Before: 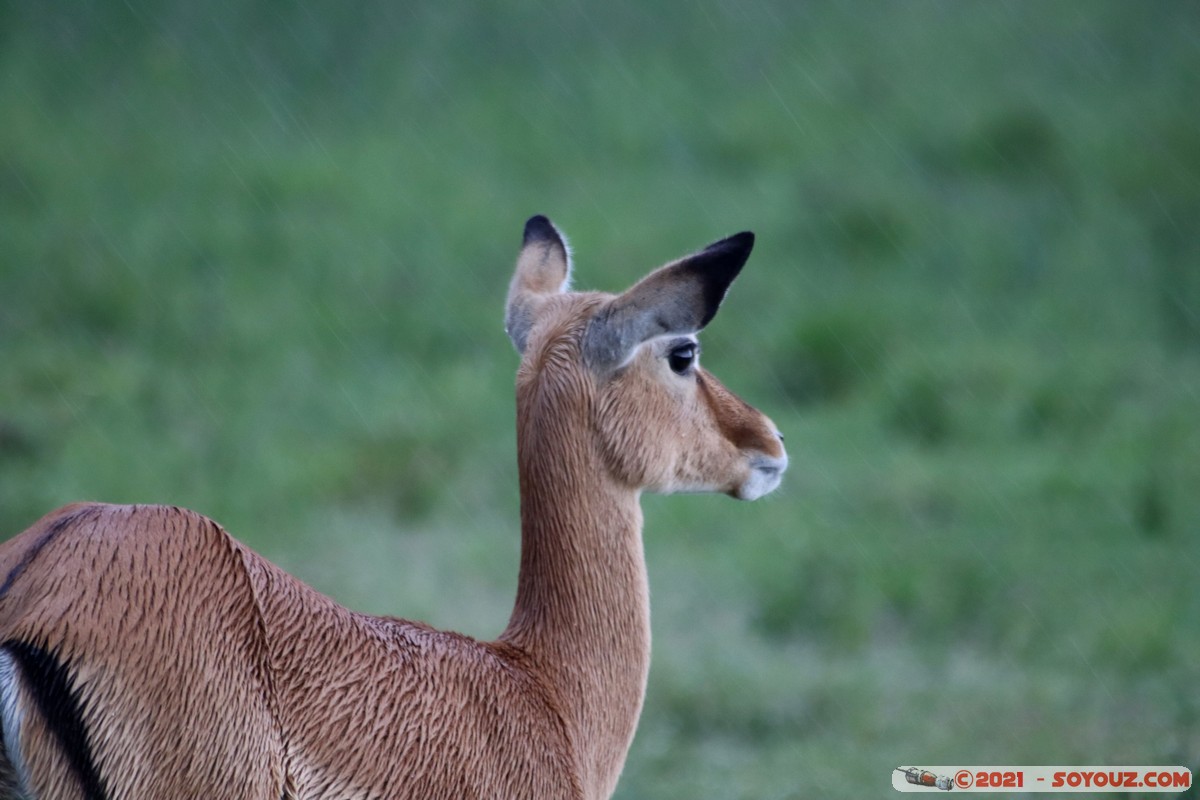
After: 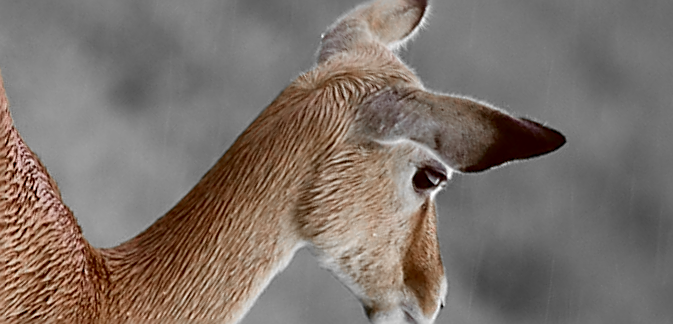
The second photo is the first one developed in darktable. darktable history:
sharpen: radius 1.667, amount 1.311
color correction: highlights a* -5.32, highlights b* 9.8, shadows a* 9.54, shadows b* 24.83
crop and rotate: angle -44.77°, top 16.663%, right 0.854%, bottom 11.758%
color zones: curves: ch0 [(0, 0.65) (0.096, 0.644) (0.221, 0.539) (0.429, 0.5) (0.571, 0.5) (0.714, 0.5) (0.857, 0.5) (1, 0.65)]; ch1 [(0, 0.5) (0.143, 0.5) (0.257, -0.002) (0.429, 0.04) (0.571, -0.001) (0.714, -0.015) (0.857, 0.024) (1, 0.5)]
shadows and highlights: shadows 62.8, white point adjustment 0.357, highlights -34.37, compress 84.21%, highlights color adjustment 73.36%
